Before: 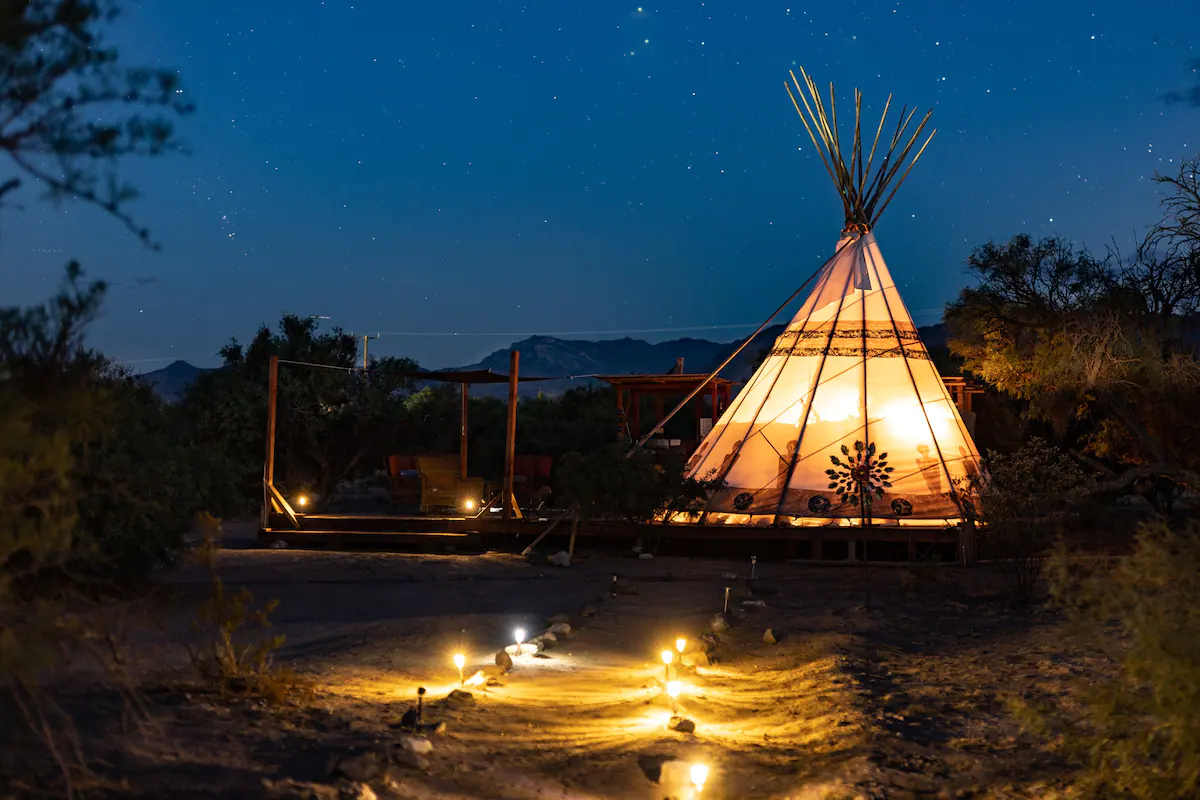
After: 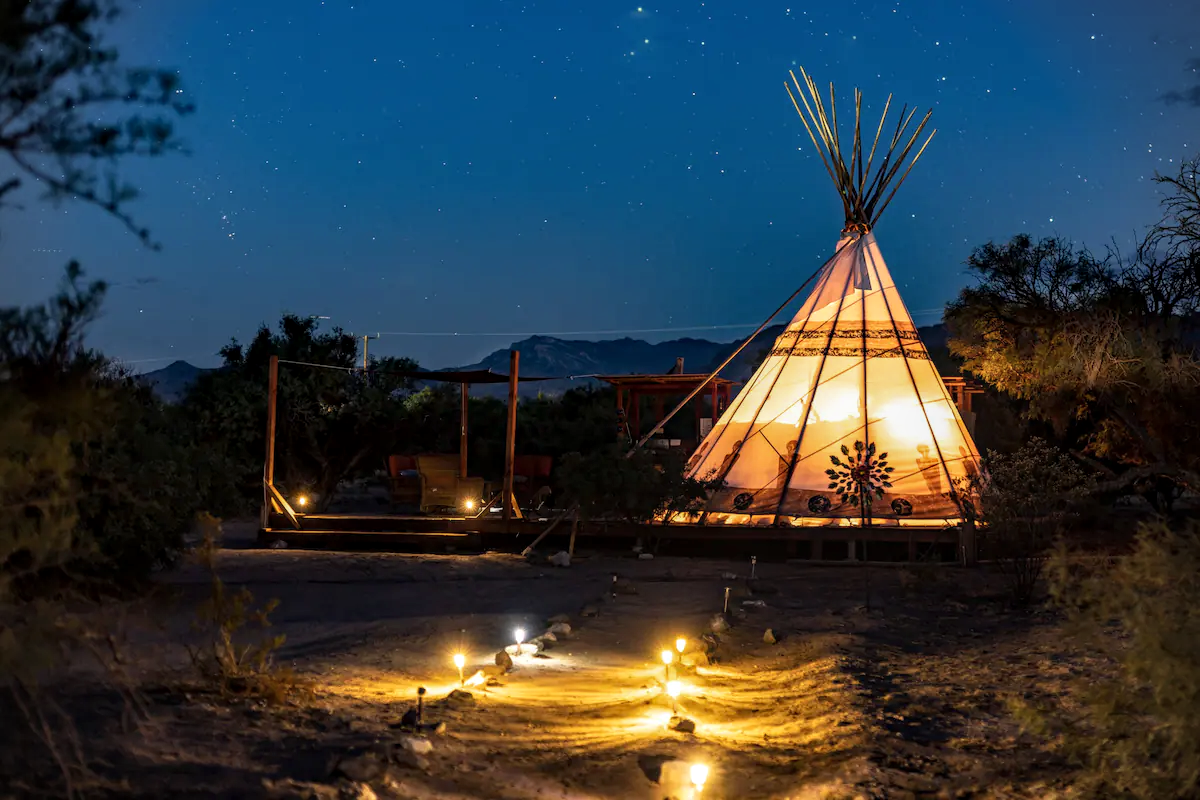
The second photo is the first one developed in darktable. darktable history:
local contrast: on, module defaults
white balance: emerald 1
vignetting: fall-off start 91.19%
